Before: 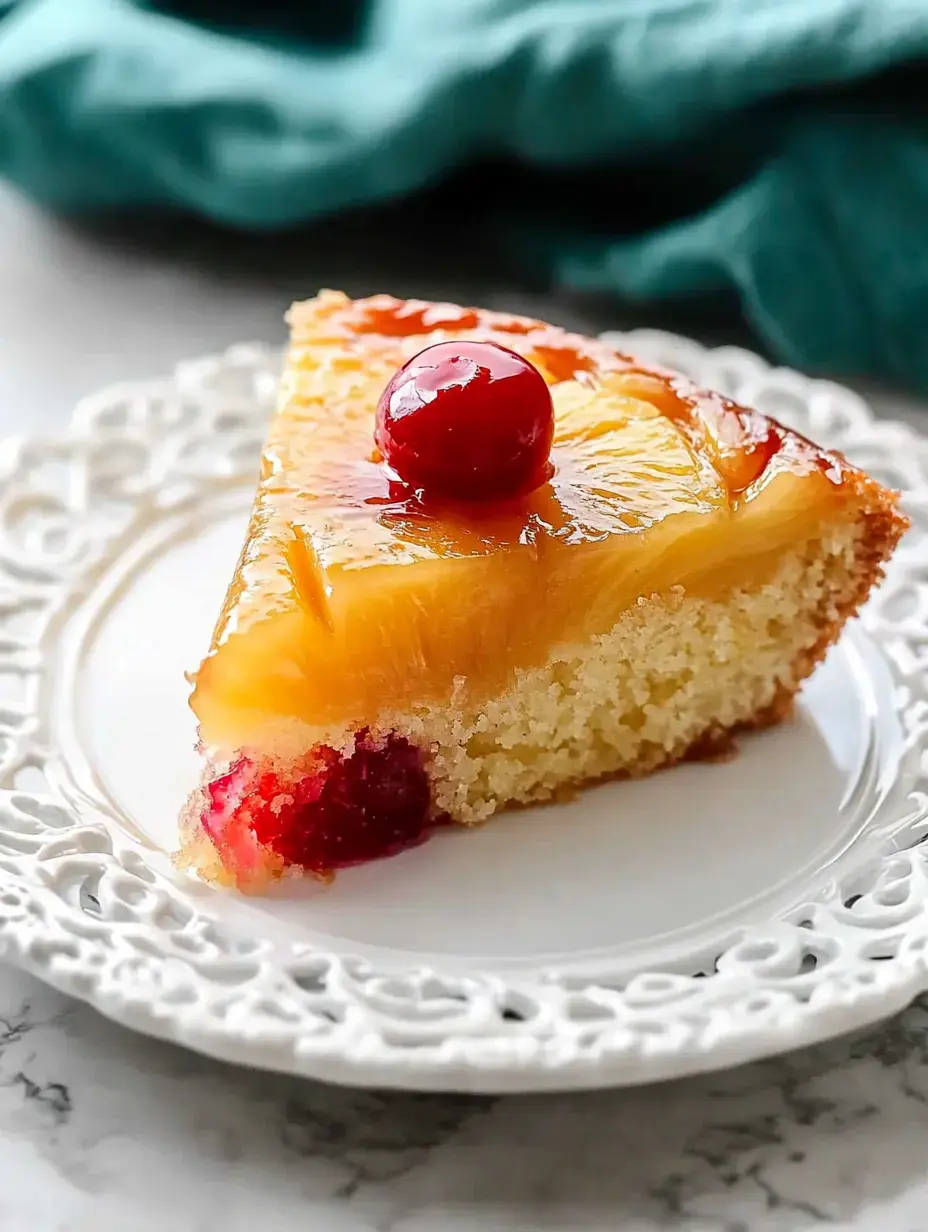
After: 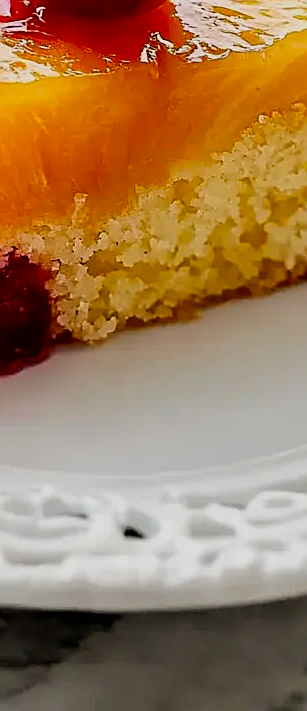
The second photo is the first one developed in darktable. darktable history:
crop: left 40.878%, top 39.176%, right 25.993%, bottom 3.081%
filmic rgb: black relative exposure -7.6 EV, white relative exposure 4.64 EV, threshold 3 EV, target black luminance 0%, hardness 3.55, latitude 50.51%, contrast 1.033, highlights saturation mix 10%, shadows ↔ highlights balance -0.198%, color science v4 (2020), enable highlight reconstruction true
sharpen: on, module defaults
